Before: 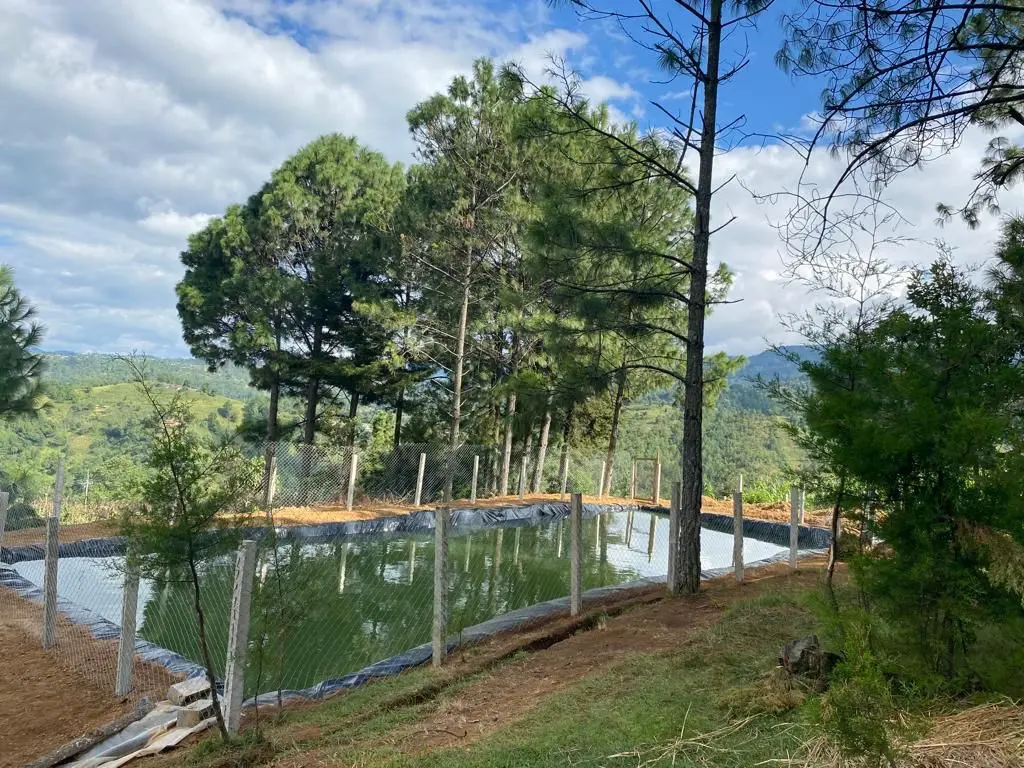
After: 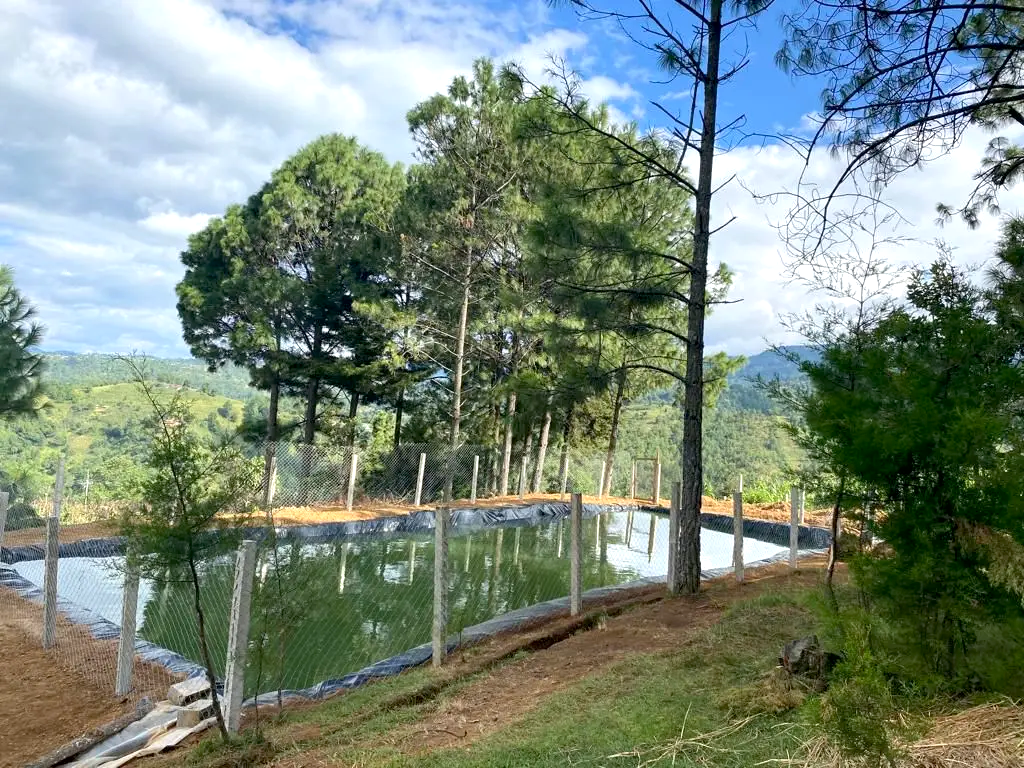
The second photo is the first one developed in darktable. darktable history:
contrast brightness saturation: contrast 0.05
exposure: black level correction 0.003, exposure 0.383 EV, compensate highlight preservation false
